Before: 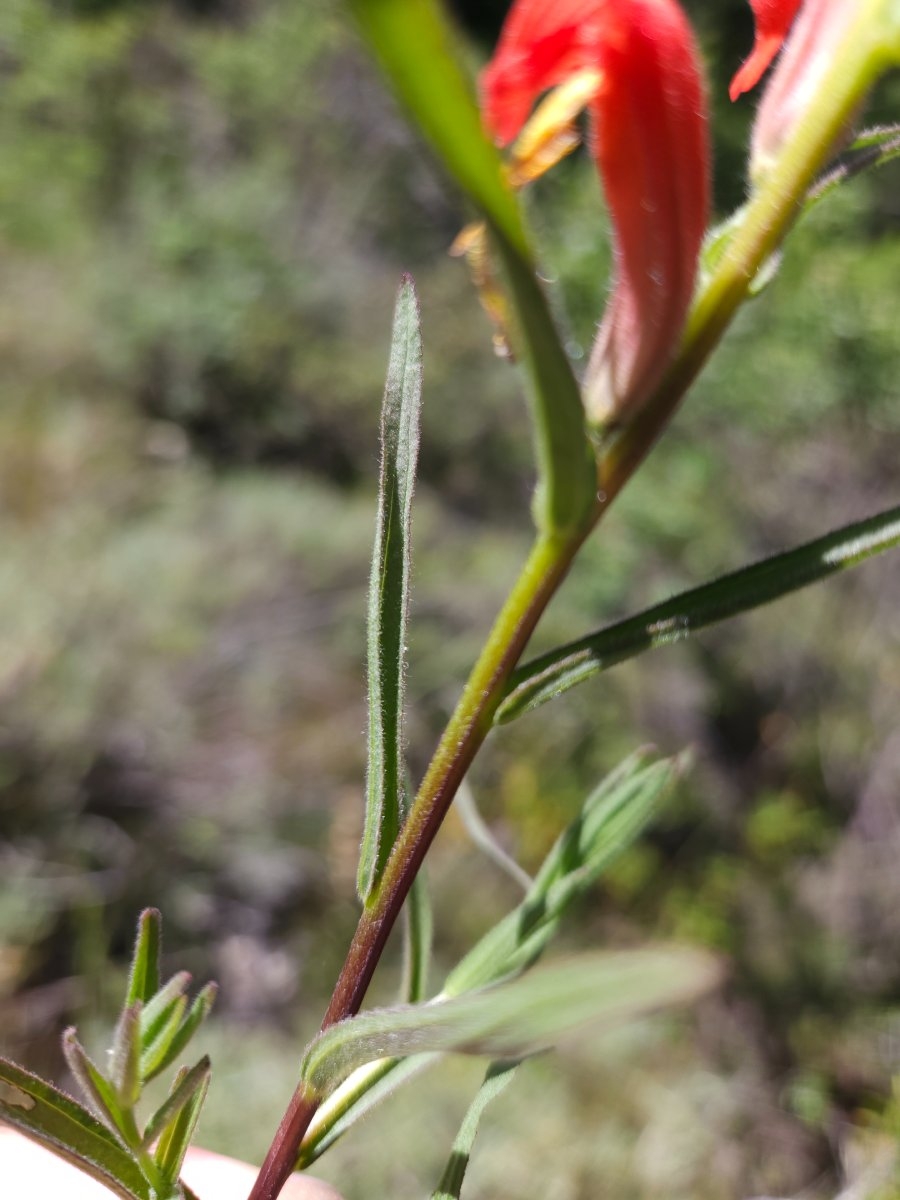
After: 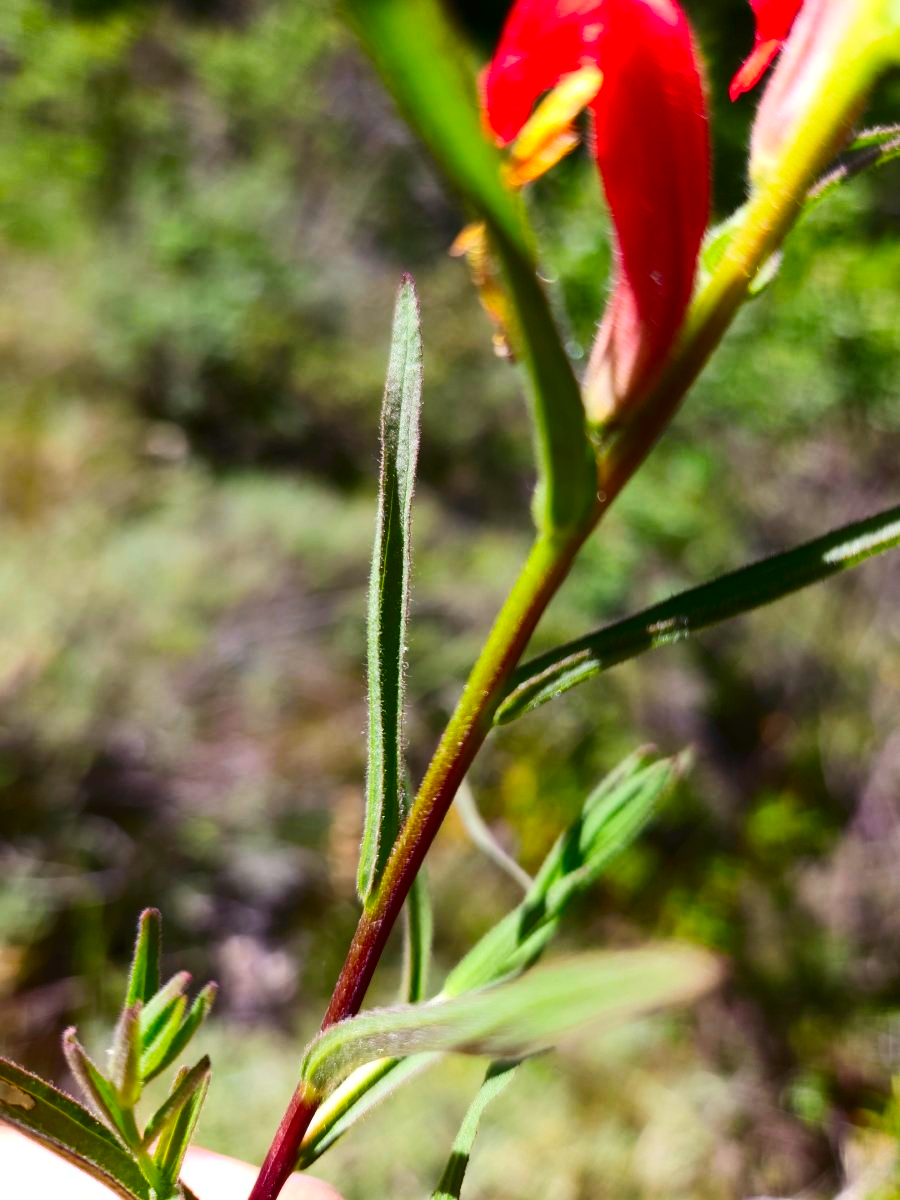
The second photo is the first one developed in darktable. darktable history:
color correction: saturation 1.8
contrast brightness saturation: contrast 0.28
